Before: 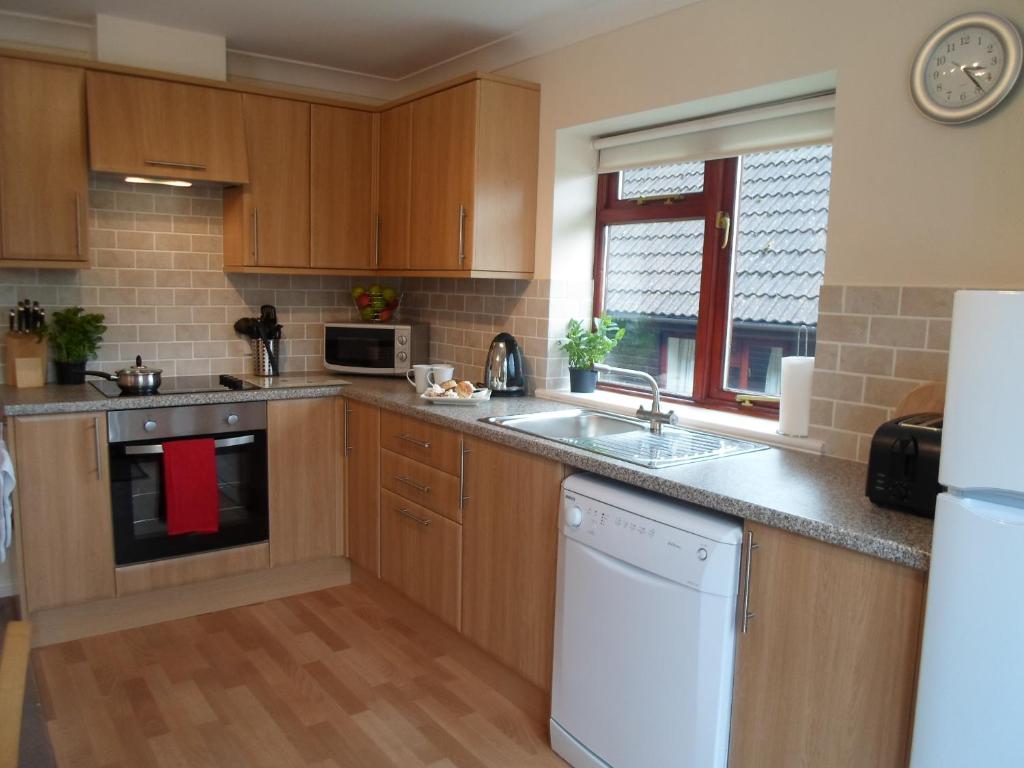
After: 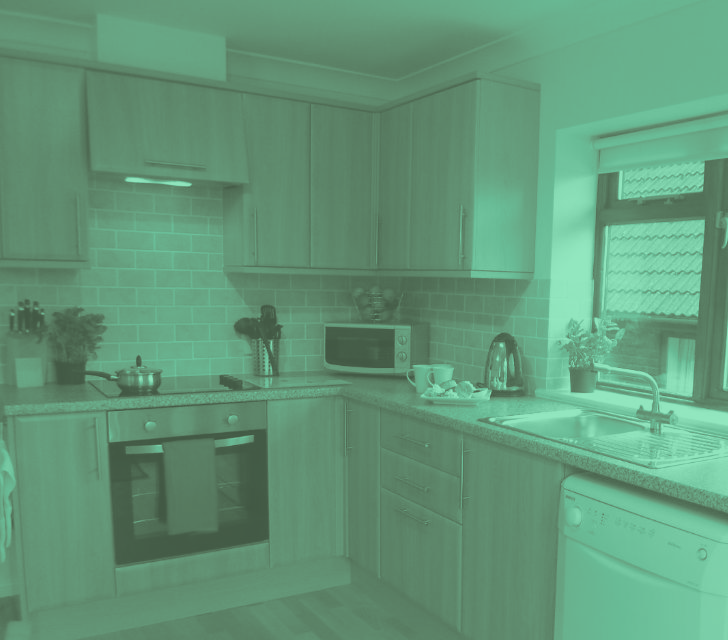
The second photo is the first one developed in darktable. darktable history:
split-toning: shadows › hue 46.8°, shadows › saturation 0.17, highlights › hue 316.8°, highlights › saturation 0.27, balance -51.82
crop: right 28.885%, bottom 16.626%
colorize: hue 147.6°, saturation 65%, lightness 21.64%
